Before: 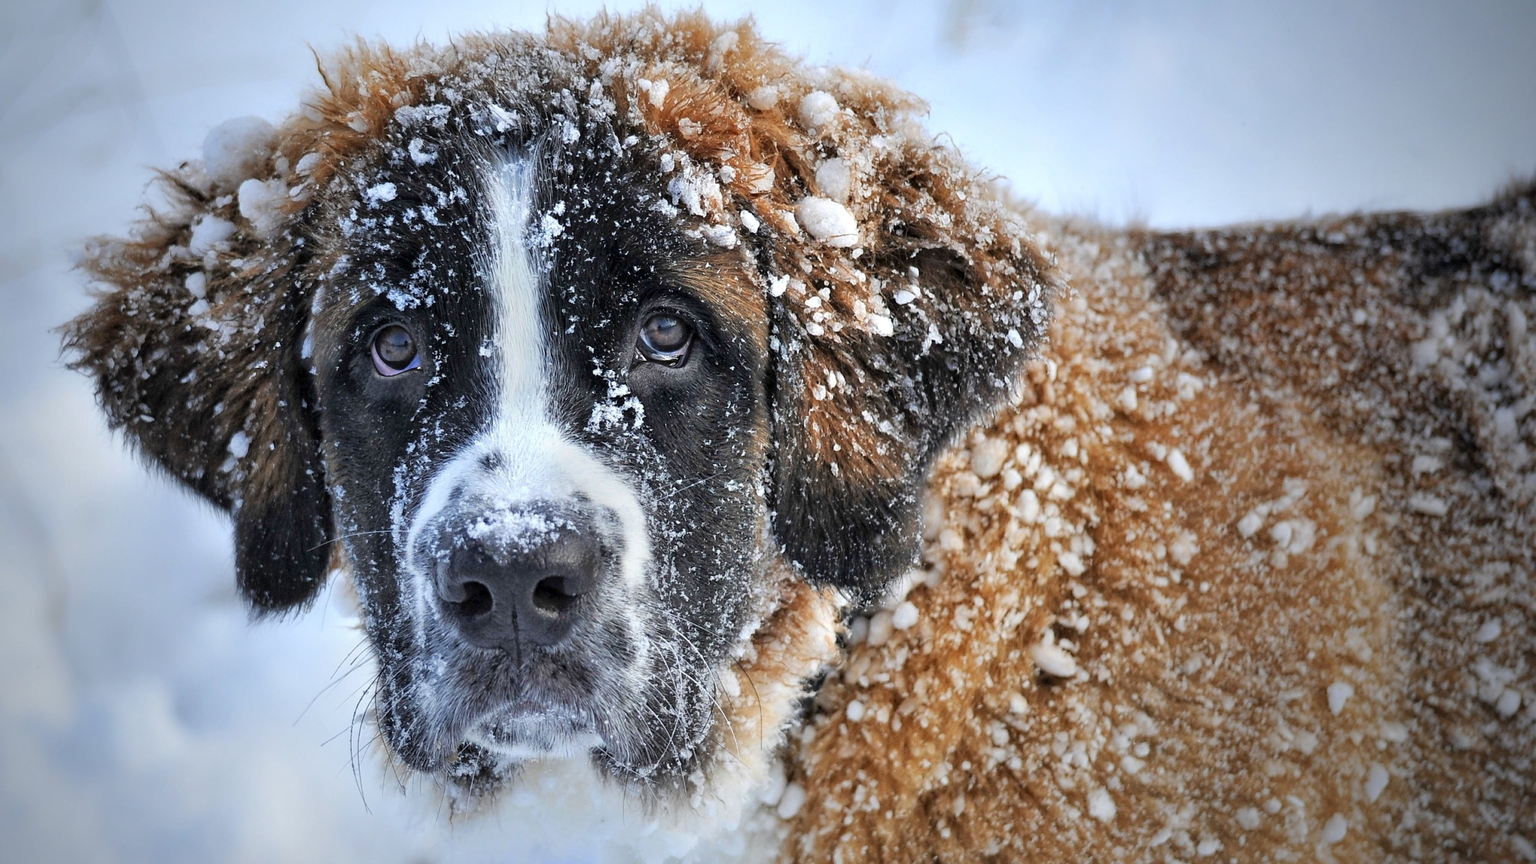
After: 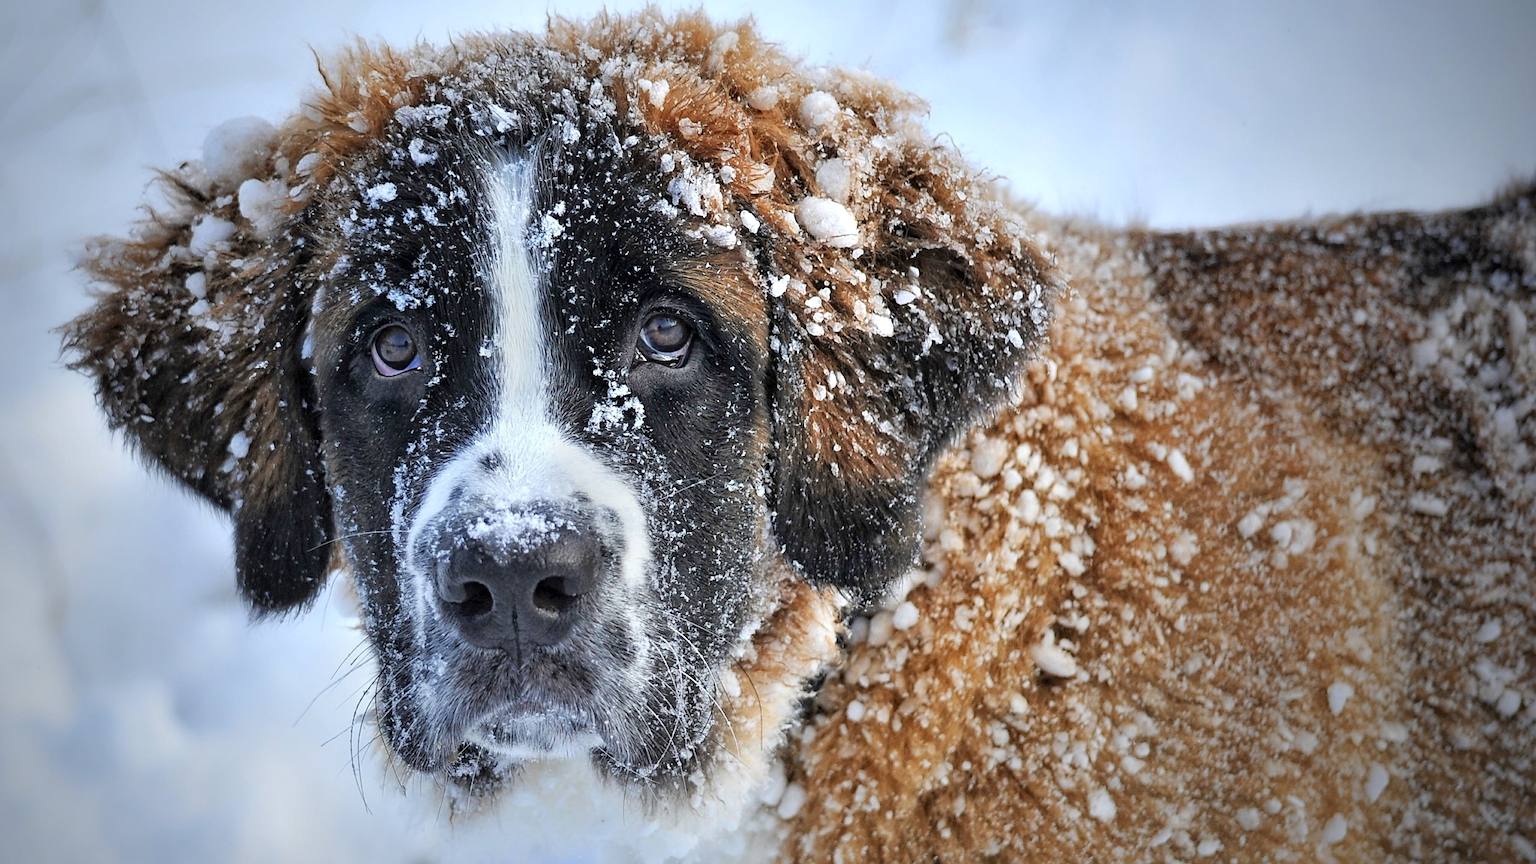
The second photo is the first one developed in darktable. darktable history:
tone equalizer: on, module defaults
sharpen: amount 0.2
levels: levels [0, 0.498, 0.996]
